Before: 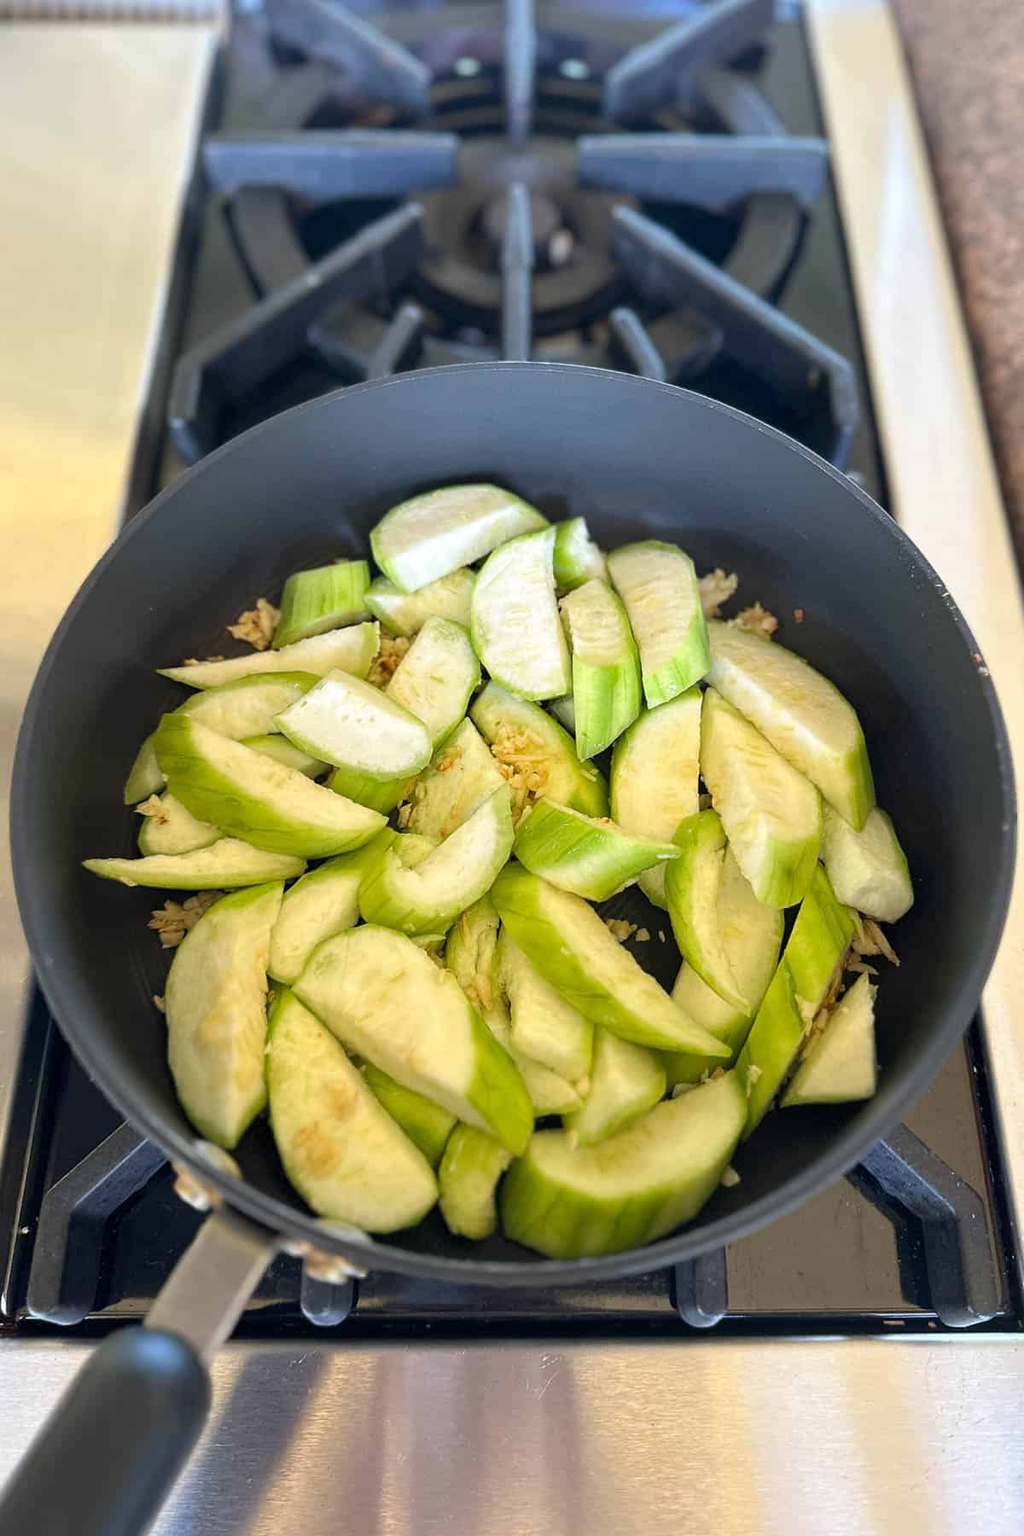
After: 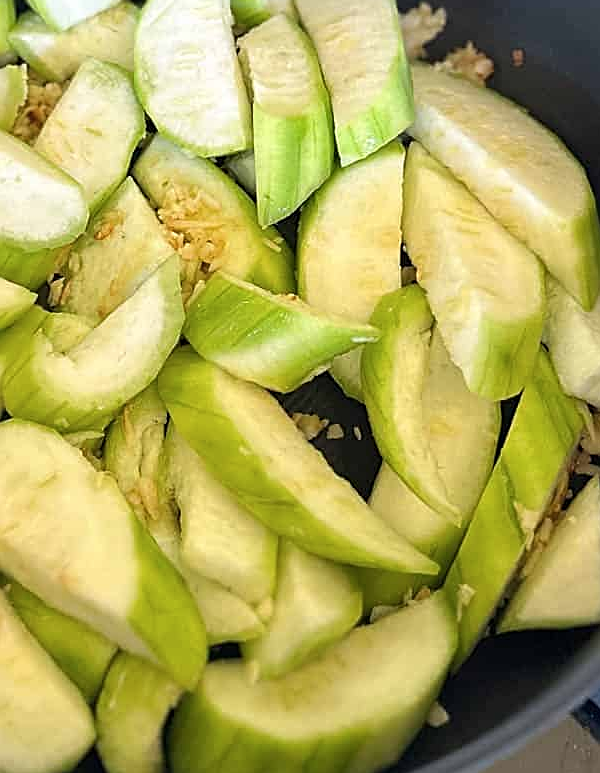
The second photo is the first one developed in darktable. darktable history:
color zones: curves: ch1 [(0, 0.469) (0.001, 0.469) (0.12, 0.446) (0.248, 0.469) (0.5, 0.5) (0.748, 0.5) (0.999, 0.469) (1, 0.469)]
sharpen: on, module defaults
crop: left 34.913%, top 36.942%, right 15.01%, bottom 20.089%
